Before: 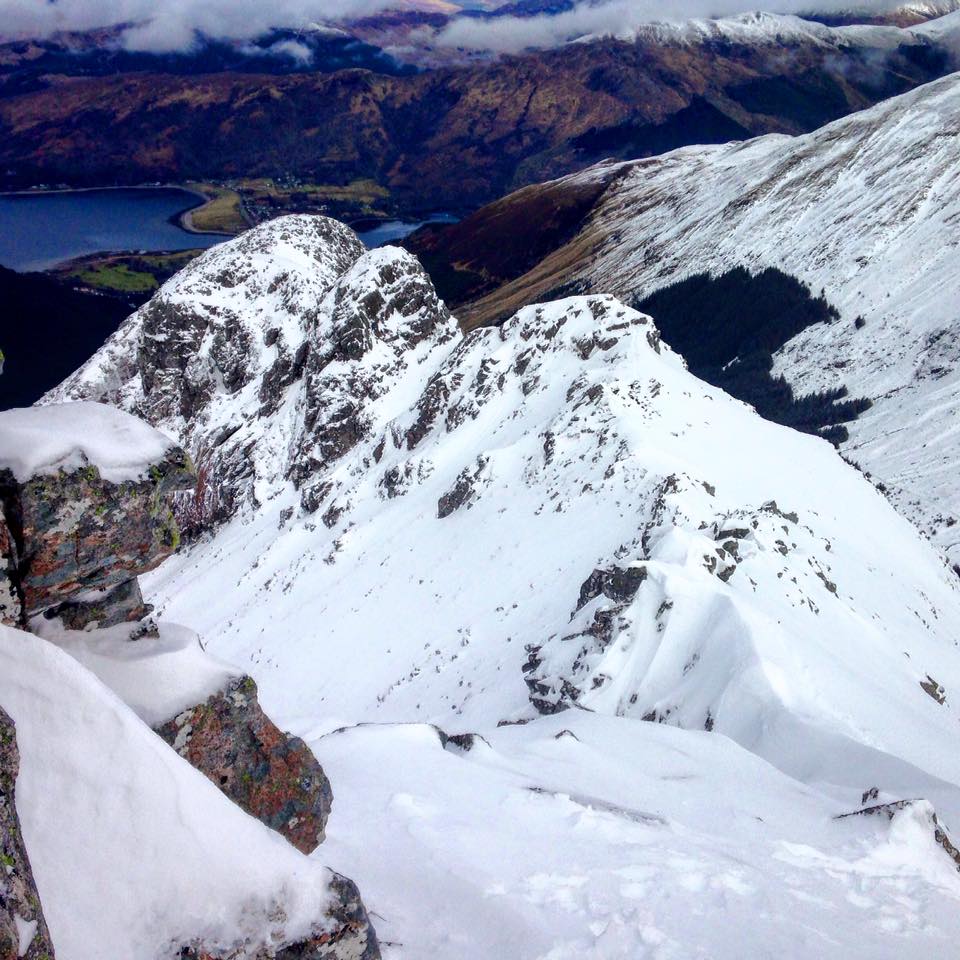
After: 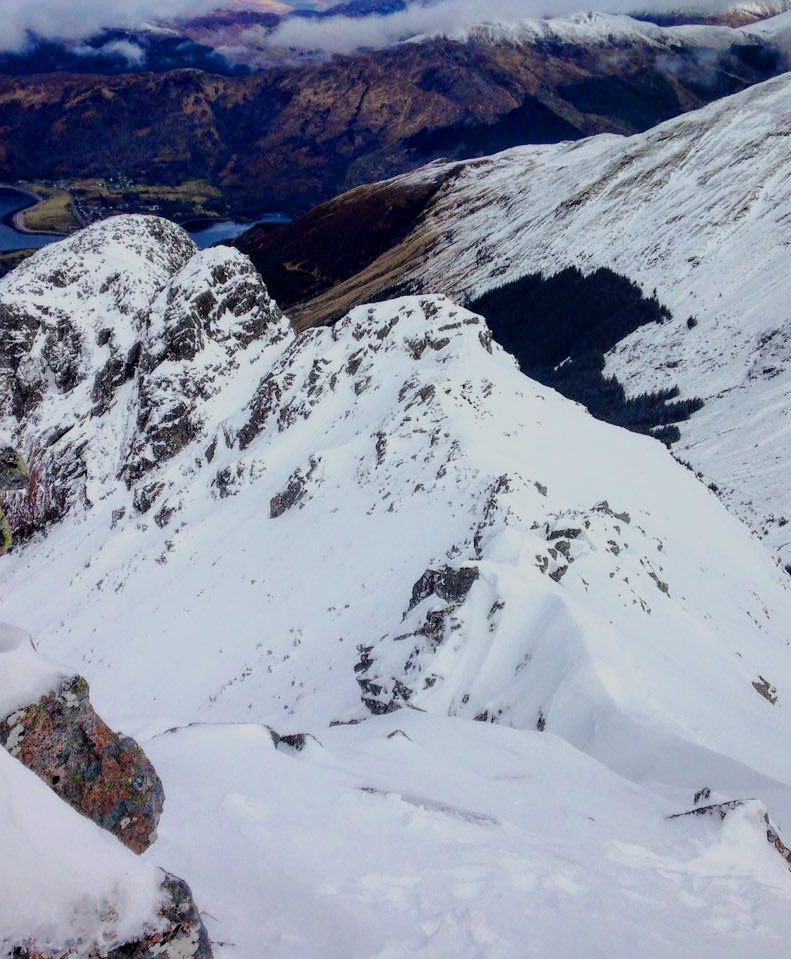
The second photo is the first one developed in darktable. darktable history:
filmic rgb: black relative exposure -7.65 EV, white relative exposure 4.56 EV, hardness 3.61, color science v6 (2022)
rotate and perspective: automatic cropping original format, crop left 0, crop top 0
crop: left 17.582%, bottom 0.031%
